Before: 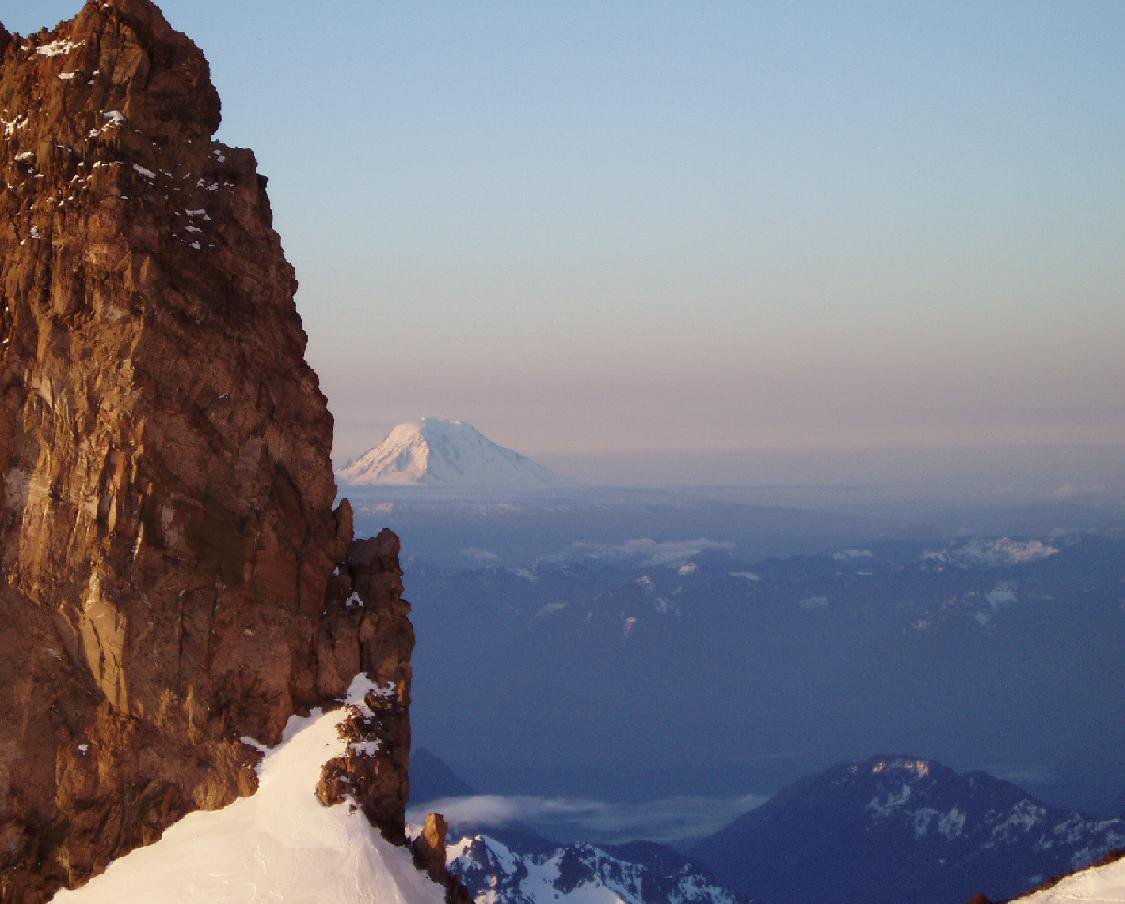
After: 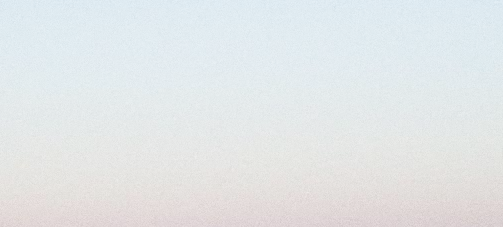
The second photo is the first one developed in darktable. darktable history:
white balance: emerald 1
grain: coarseness 0.09 ISO
crop: left 28.64%, top 16.832%, right 26.637%, bottom 58.055%
base curve: curves: ch0 [(0, 0) (0.028, 0.03) (0.121, 0.232) (0.46, 0.748) (0.859, 0.968) (1, 1)], preserve colors none
